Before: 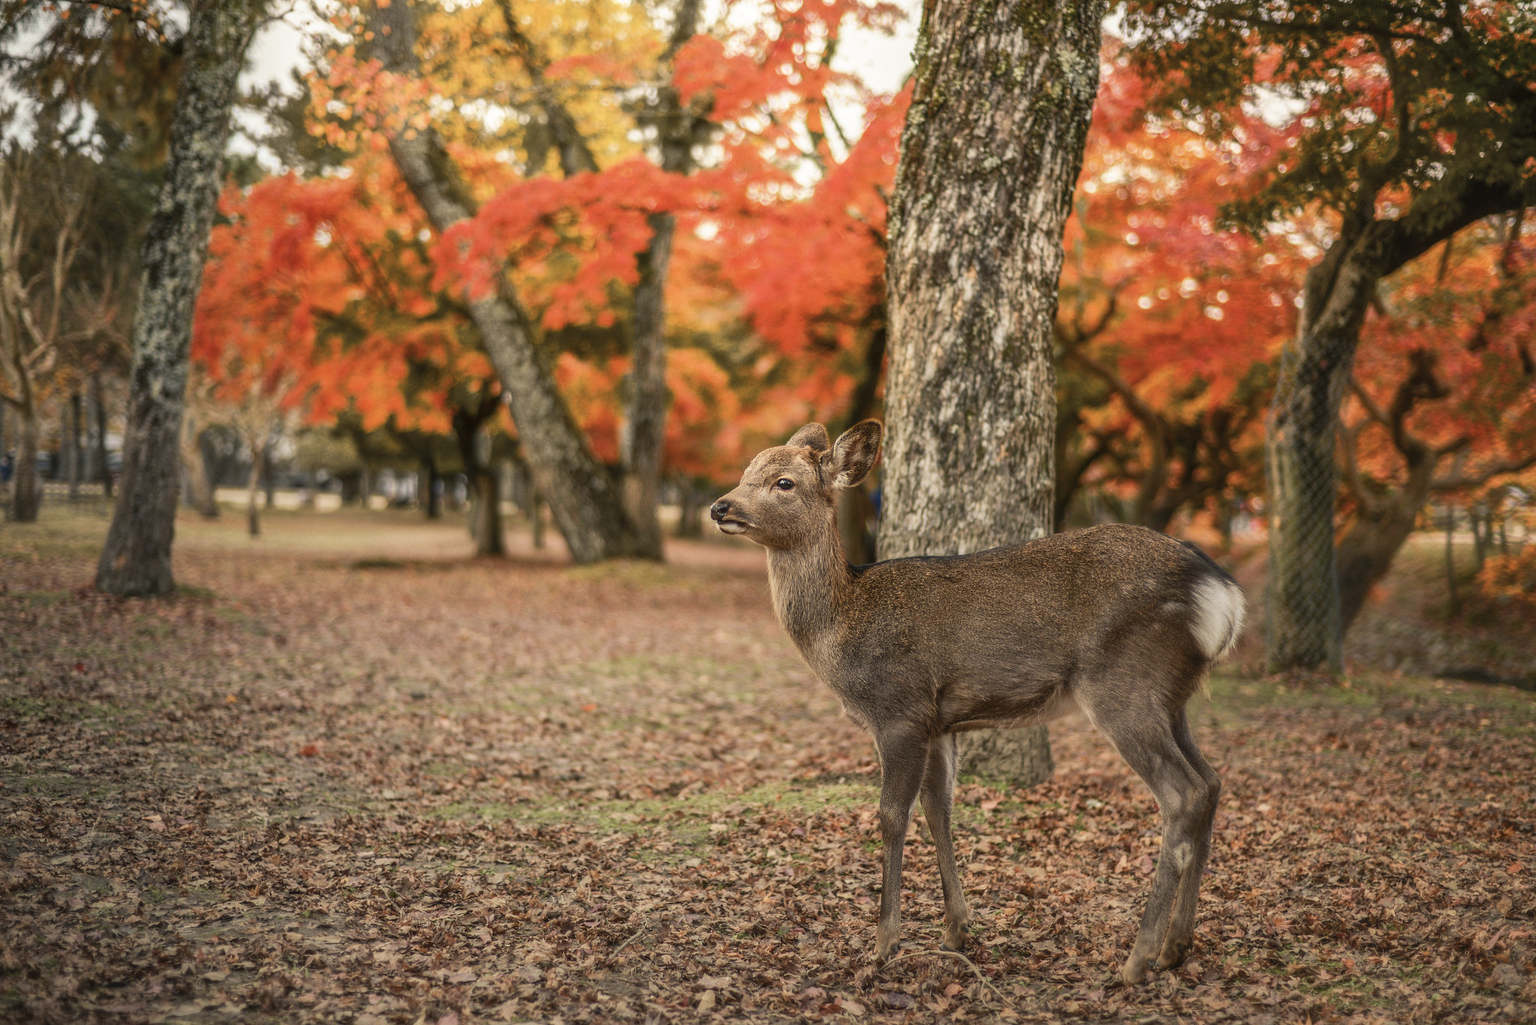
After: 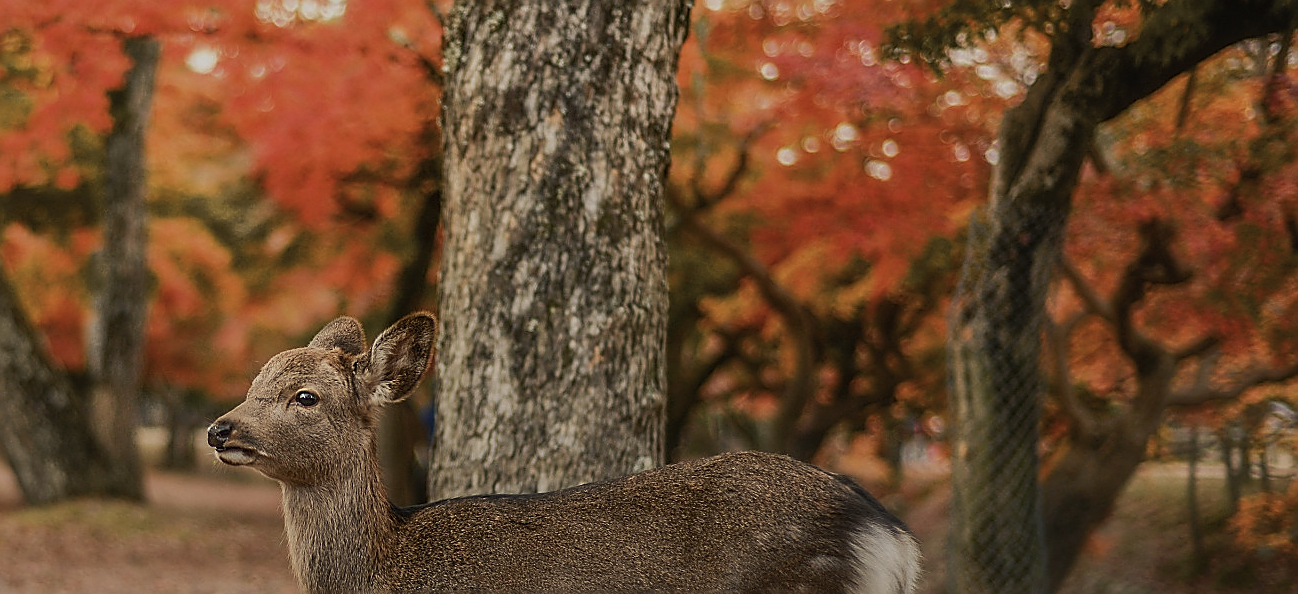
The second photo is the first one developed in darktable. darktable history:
crop: left 36.177%, top 18.097%, right 0.438%, bottom 38.448%
sharpen: radius 1.413, amount 1.253, threshold 0.66
exposure: black level correction 0, exposure -0.689 EV, compensate highlight preservation false
